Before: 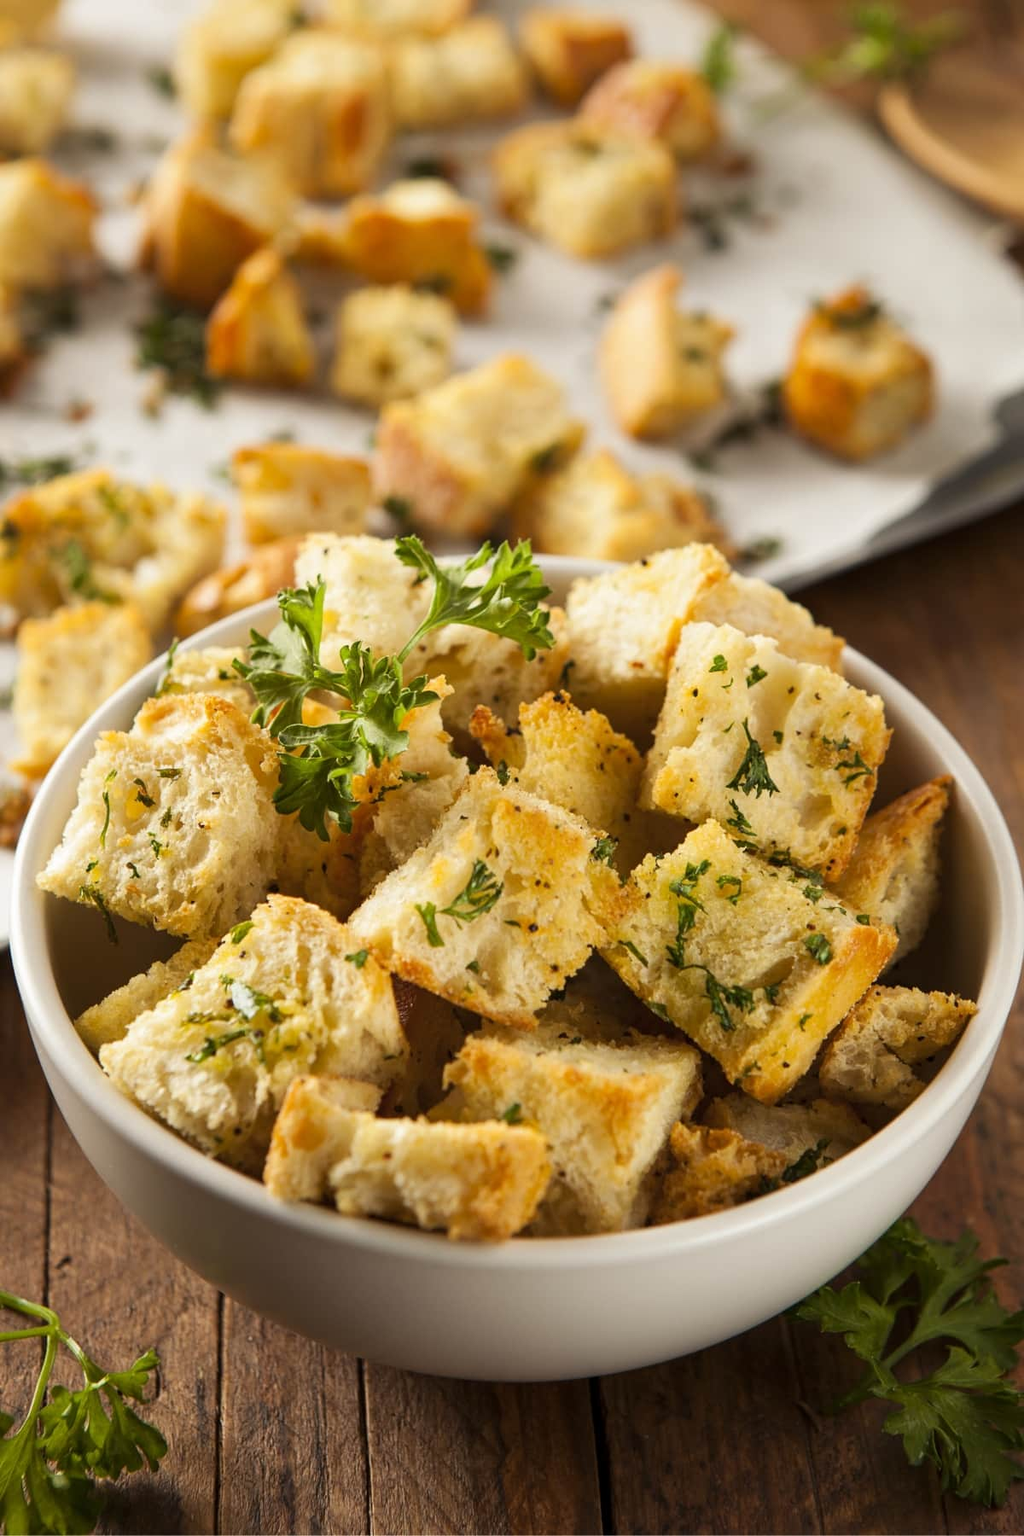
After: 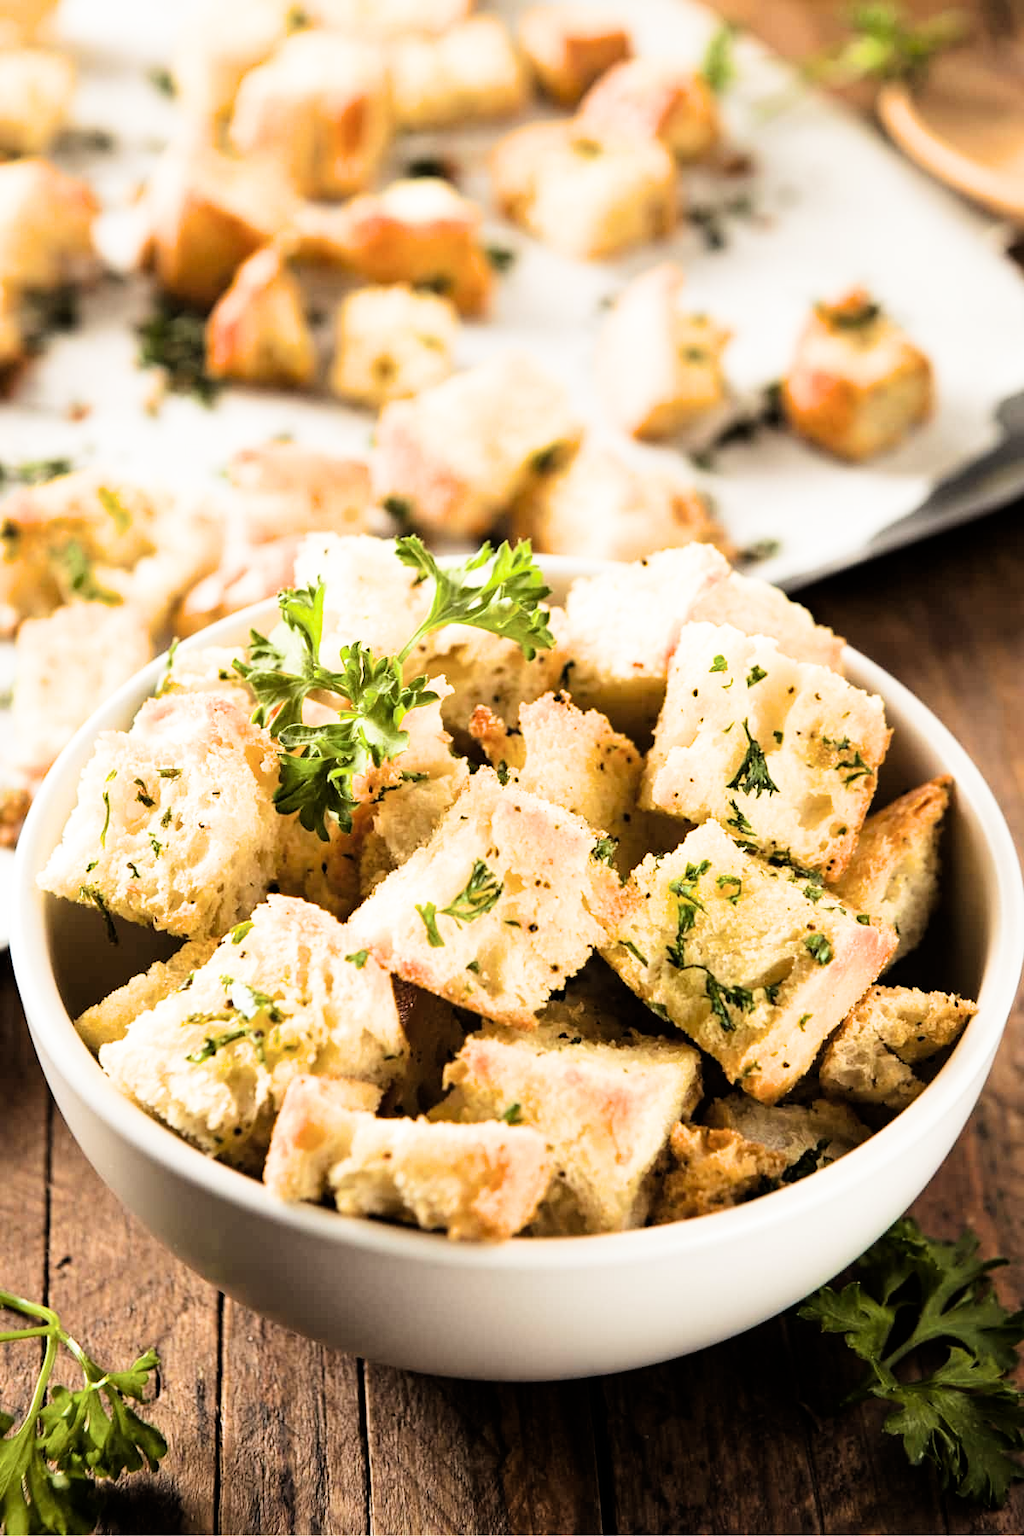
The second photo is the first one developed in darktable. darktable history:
exposure: black level correction 0, exposure 1.015 EV, compensate exposure bias true, compensate highlight preservation false
filmic rgb: black relative exposure -5 EV, white relative exposure 3.5 EV, hardness 3.19, contrast 1.5, highlights saturation mix -50%
